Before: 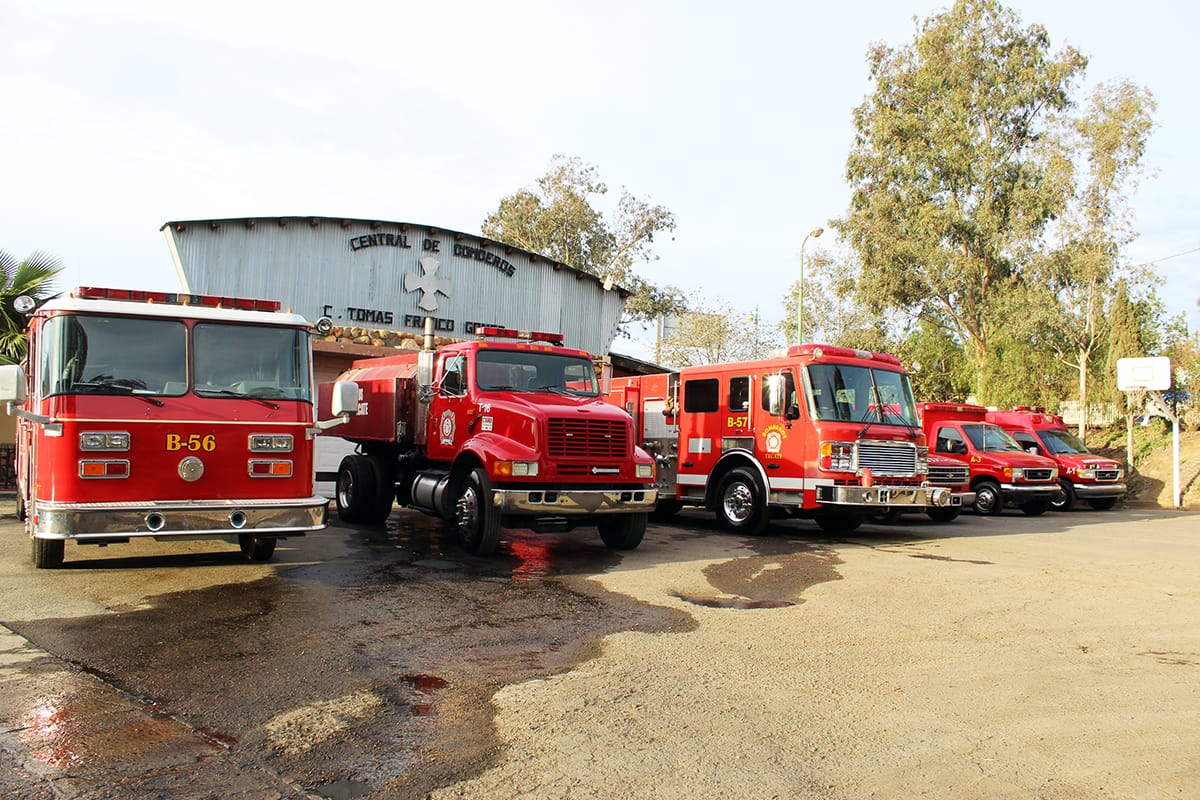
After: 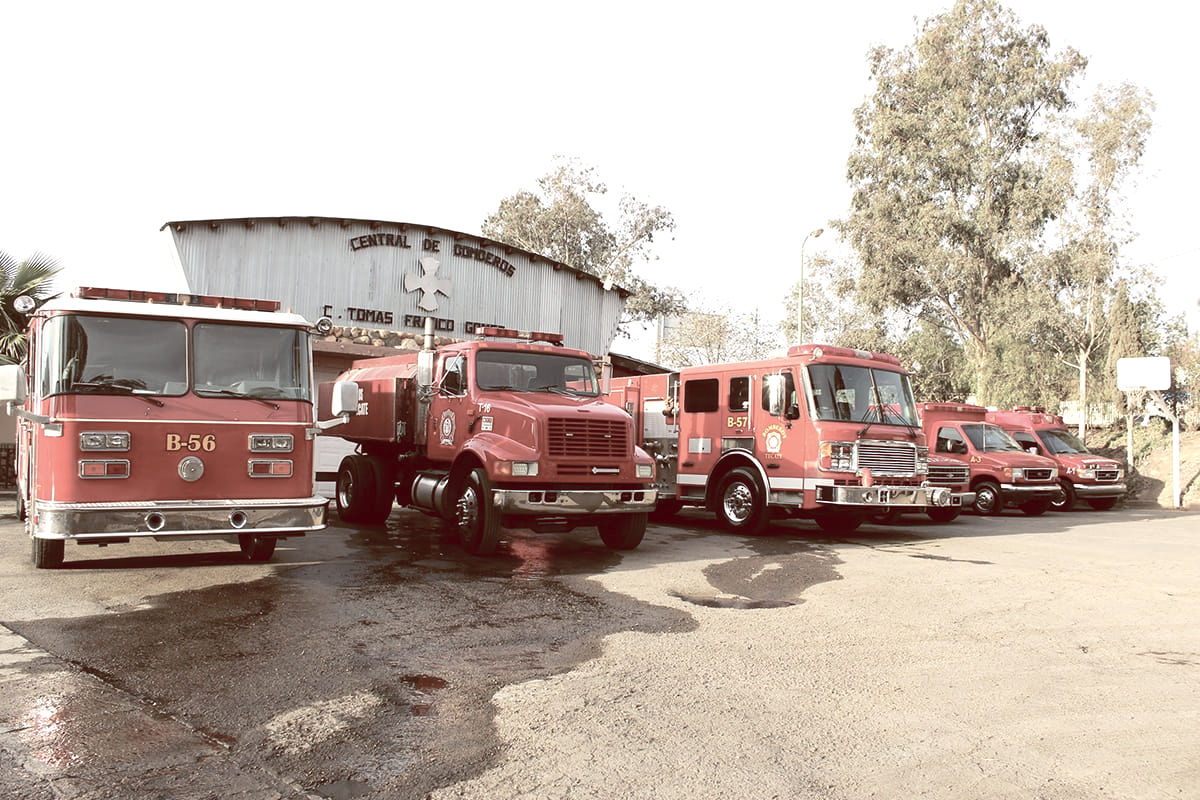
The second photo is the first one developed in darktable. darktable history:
exposure: black level correction -0.002, exposure 0.54 EV, compensate highlight preservation false
color balance rgb: shadows lift › luminance 1%, shadows lift › chroma 0.2%, shadows lift › hue 20°, power › luminance 1%, power › chroma 0.4%, power › hue 34°, highlights gain › luminance 0.8%, highlights gain › chroma 0.4%, highlights gain › hue 44°, global offset › chroma 0.4%, global offset › hue 34°, white fulcrum 0.08 EV, linear chroma grading › shadows -7%, linear chroma grading › highlights -7%, linear chroma grading › global chroma -10%, linear chroma grading › mid-tones -8%, perceptual saturation grading › global saturation -28%, perceptual saturation grading › highlights -20%, perceptual saturation grading › mid-tones -24%, perceptual saturation grading › shadows -24%, perceptual brilliance grading › global brilliance -1%, perceptual brilliance grading › highlights -1%, perceptual brilliance grading › mid-tones -1%, perceptual brilliance grading › shadows -1%, global vibrance -17%, contrast -6%
